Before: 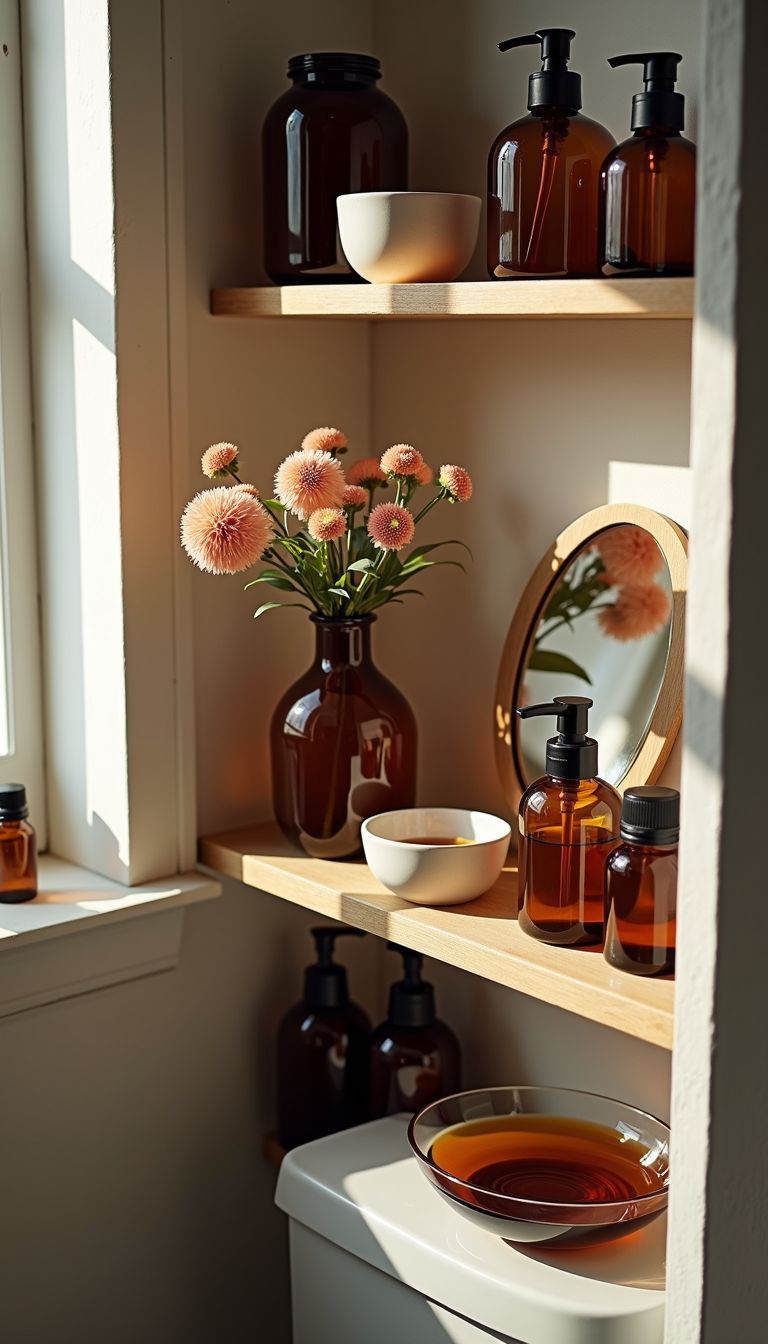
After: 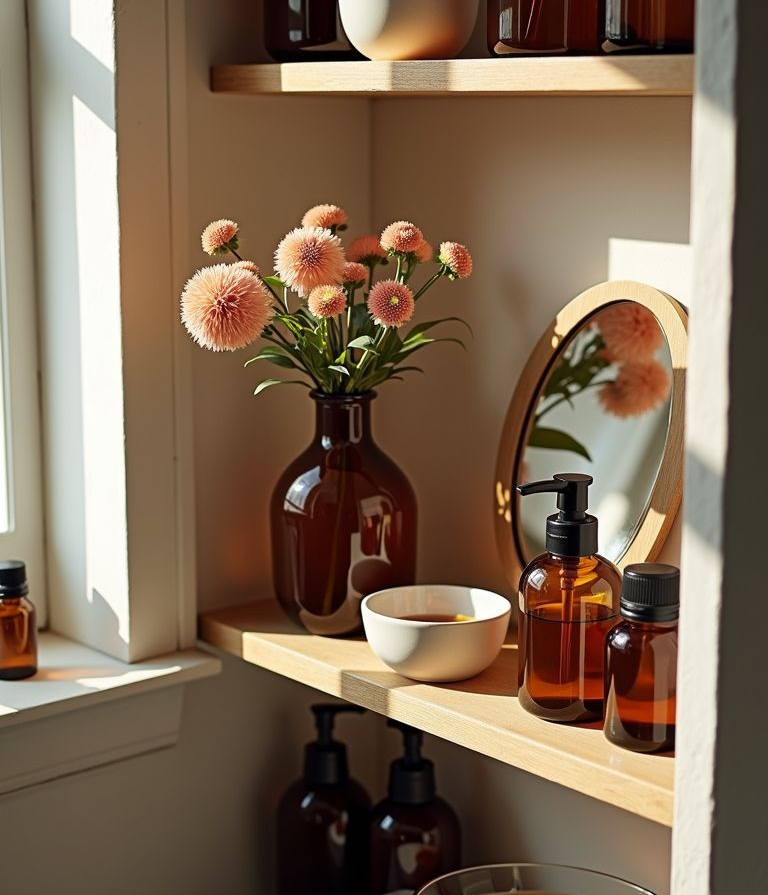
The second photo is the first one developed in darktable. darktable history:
crop: top 16.659%, bottom 16.723%
